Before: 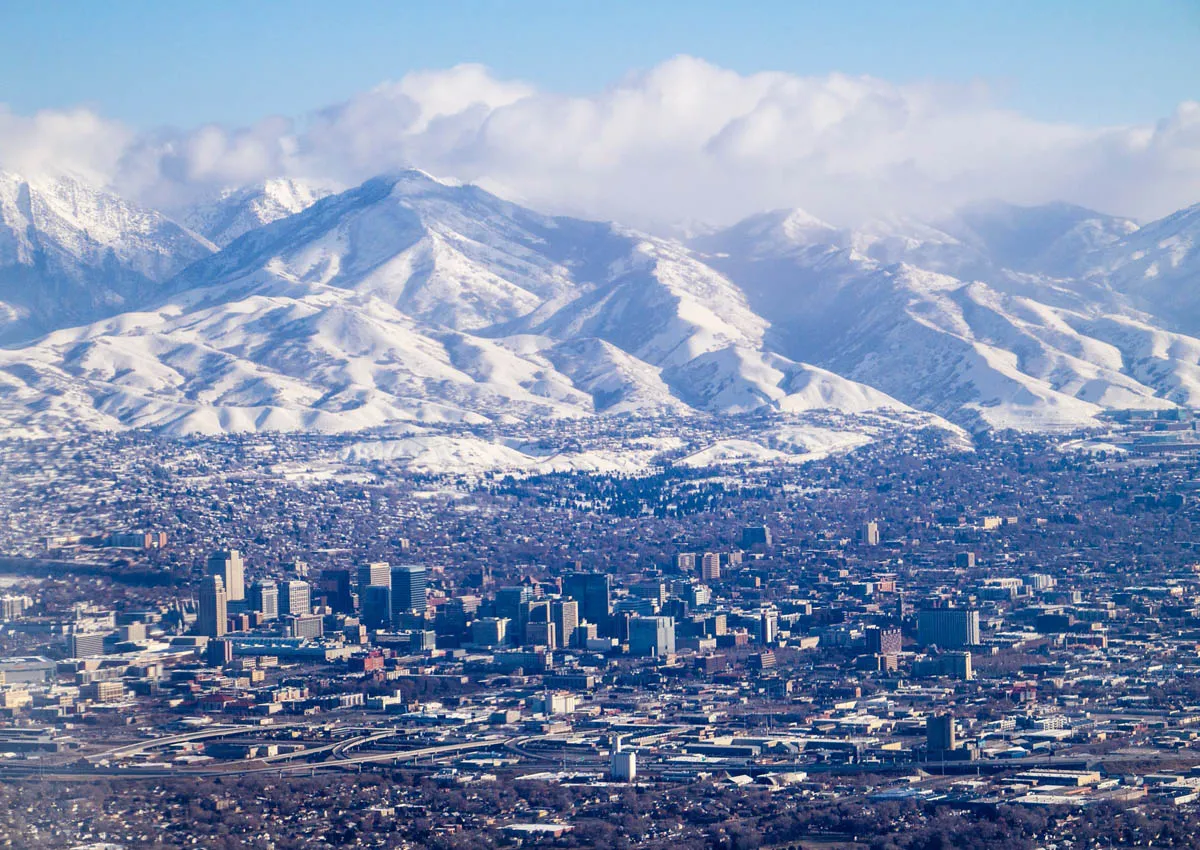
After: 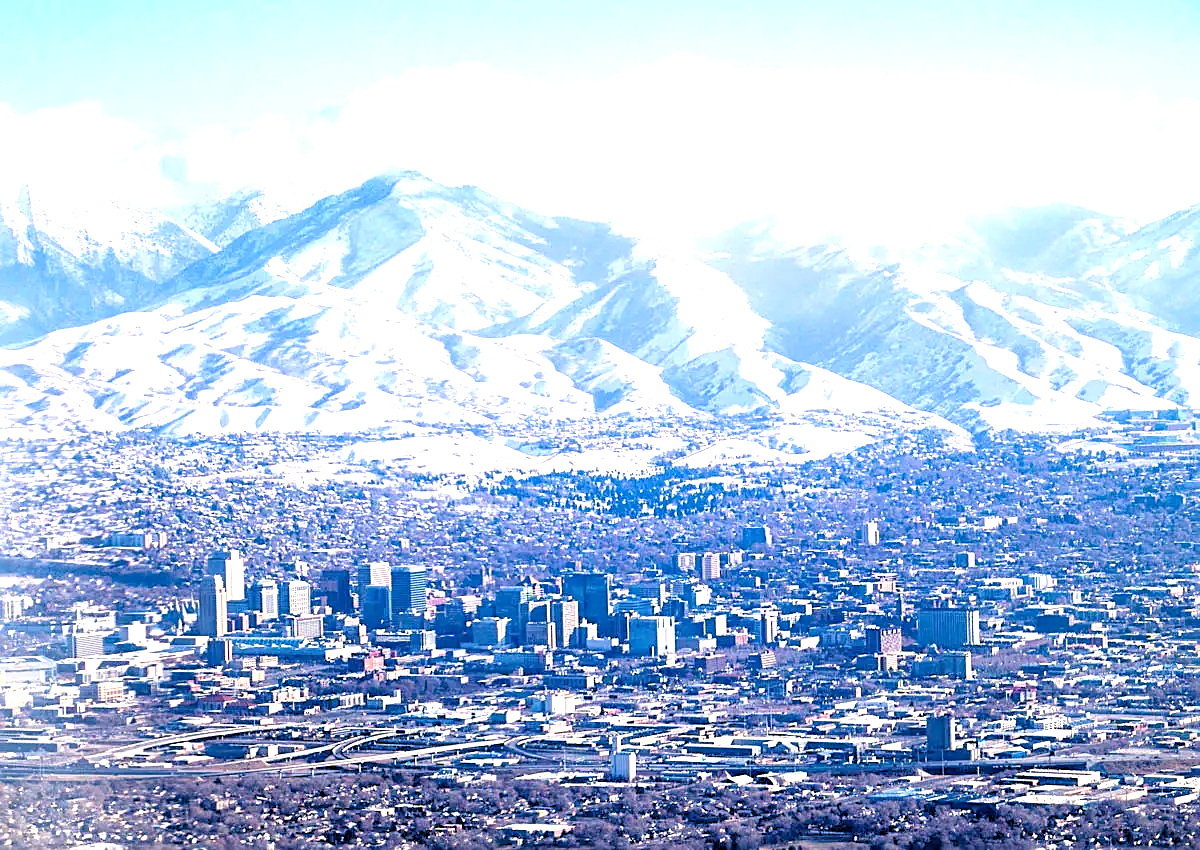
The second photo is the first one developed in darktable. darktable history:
exposure: exposure 1.137 EV, compensate highlight preservation false
rgb levels: levels [[0.013, 0.434, 0.89], [0, 0.5, 1], [0, 0.5, 1]]
local contrast: mode bilateral grid, contrast 20, coarseness 50, detail 120%, midtone range 0.2
sharpen: on, module defaults
